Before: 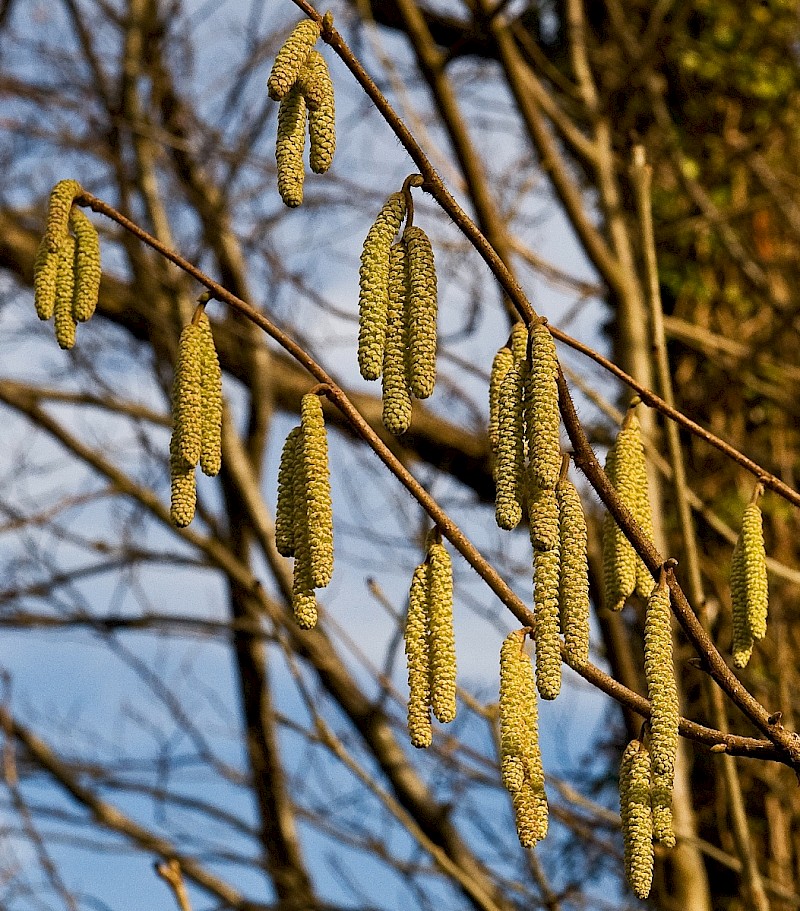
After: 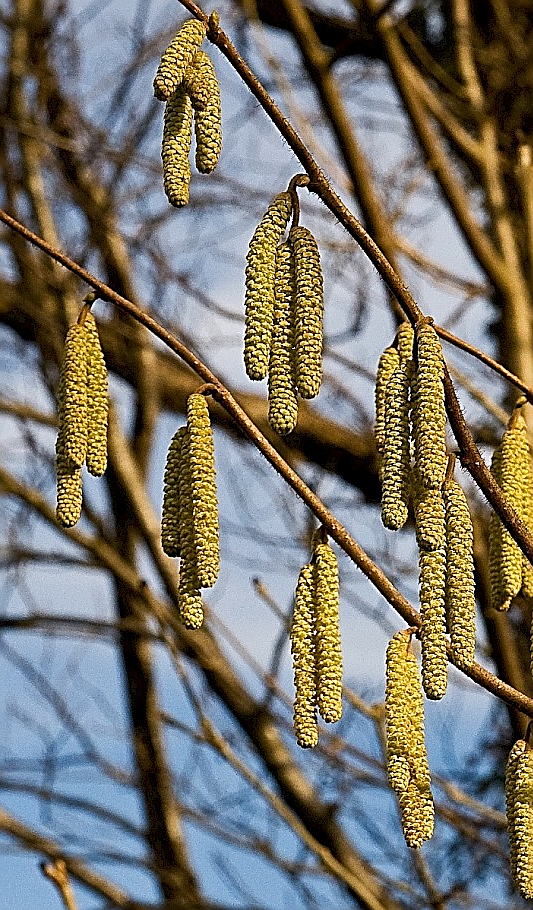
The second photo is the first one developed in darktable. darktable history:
sharpen: amount 0.901
crop and rotate: left 14.292%, right 19.041%
